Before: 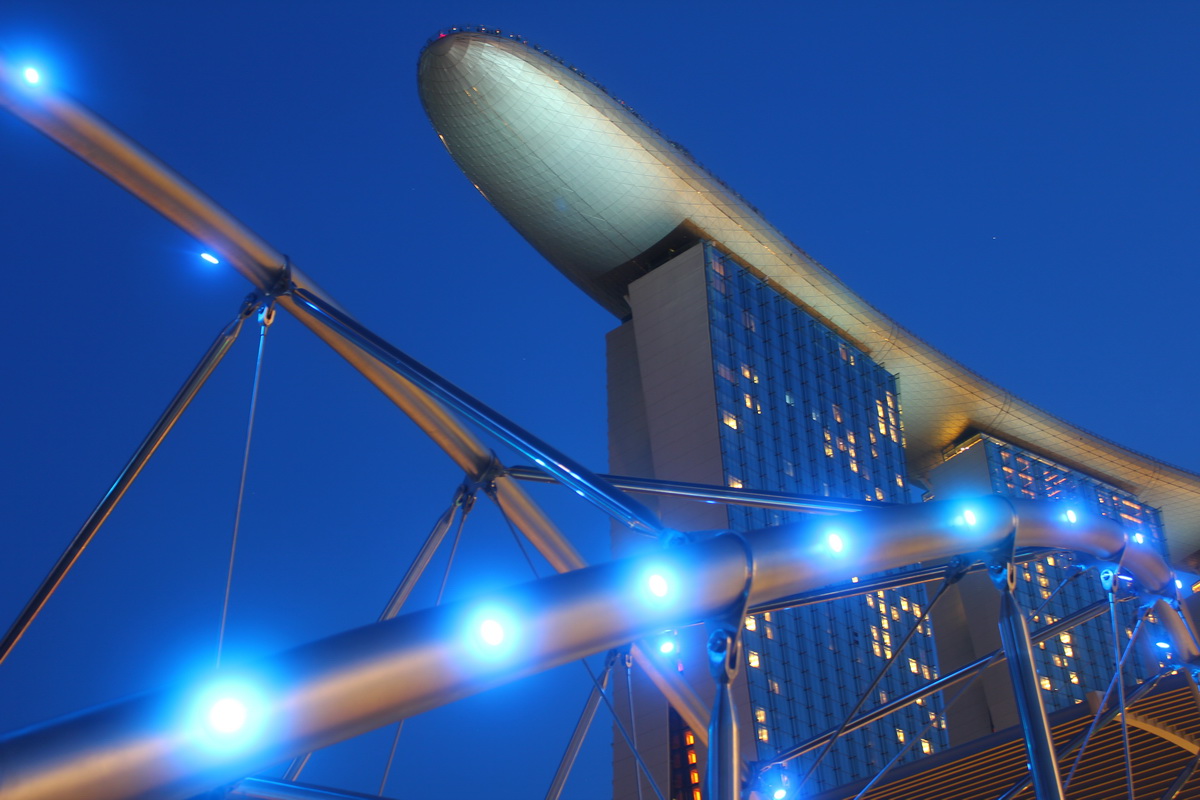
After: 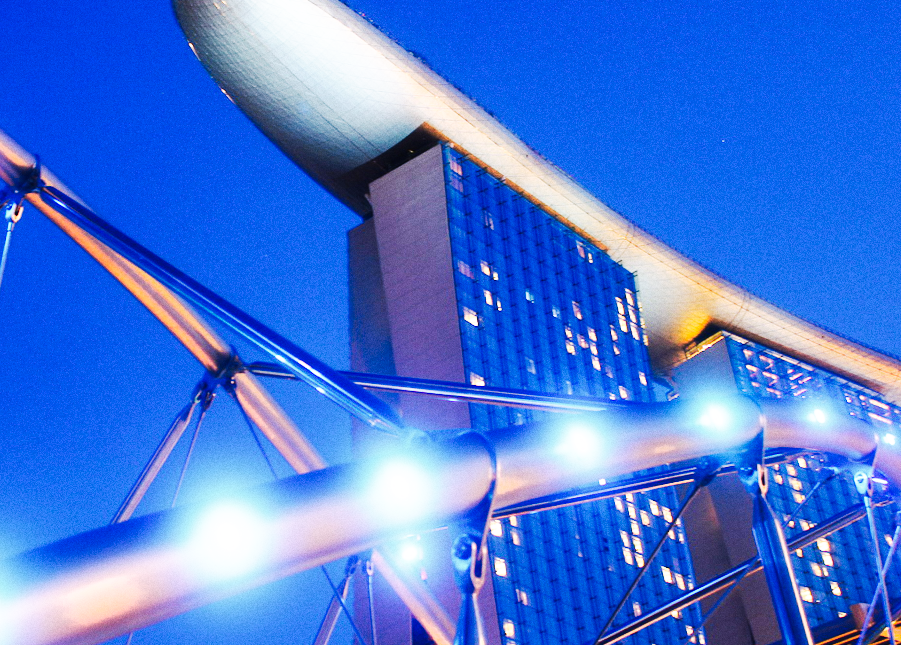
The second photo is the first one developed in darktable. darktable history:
rotate and perspective: rotation 0.215°, lens shift (vertical) -0.139, crop left 0.069, crop right 0.939, crop top 0.002, crop bottom 0.996
crop: left 19.159%, top 9.58%, bottom 9.58%
tone curve: curves: ch0 [(0, 0) (0.003, 0.005) (0.011, 0.011) (0.025, 0.022) (0.044, 0.035) (0.069, 0.051) (0.1, 0.073) (0.136, 0.106) (0.177, 0.147) (0.224, 0.195) (0.277, 0.253) (0.335, 0.315) (0.399, 0.388) (0.468, 0.488) (0.543, 0.586) (0.623, 0.685) (0.709, 0.764) (0.801, 0.838) (0.898, 0.908) (1, 1)], preserve colors none
base curve: curves: ch0 [(0, 0) (0.007, 0.004) (0.027, 0.03) (0.046, 0.07) (0.207, 0.54) (0.442, 0.872) (0.673, 0.972) (1, 1)], preserve colors none
color zones: curves: ch0 [(0, 0.465) (0.092, 0.596) (0.289, 0.464) (0.429, 0.453) (0.571, 0.464) (0.714, 0.455) (0.857, 0.462) (1, 0.465)]
contrast brightness saturation: contrast 0.05
white balance: red 1.066, blue 1.119
grain: coarseness 0.09 ISO
